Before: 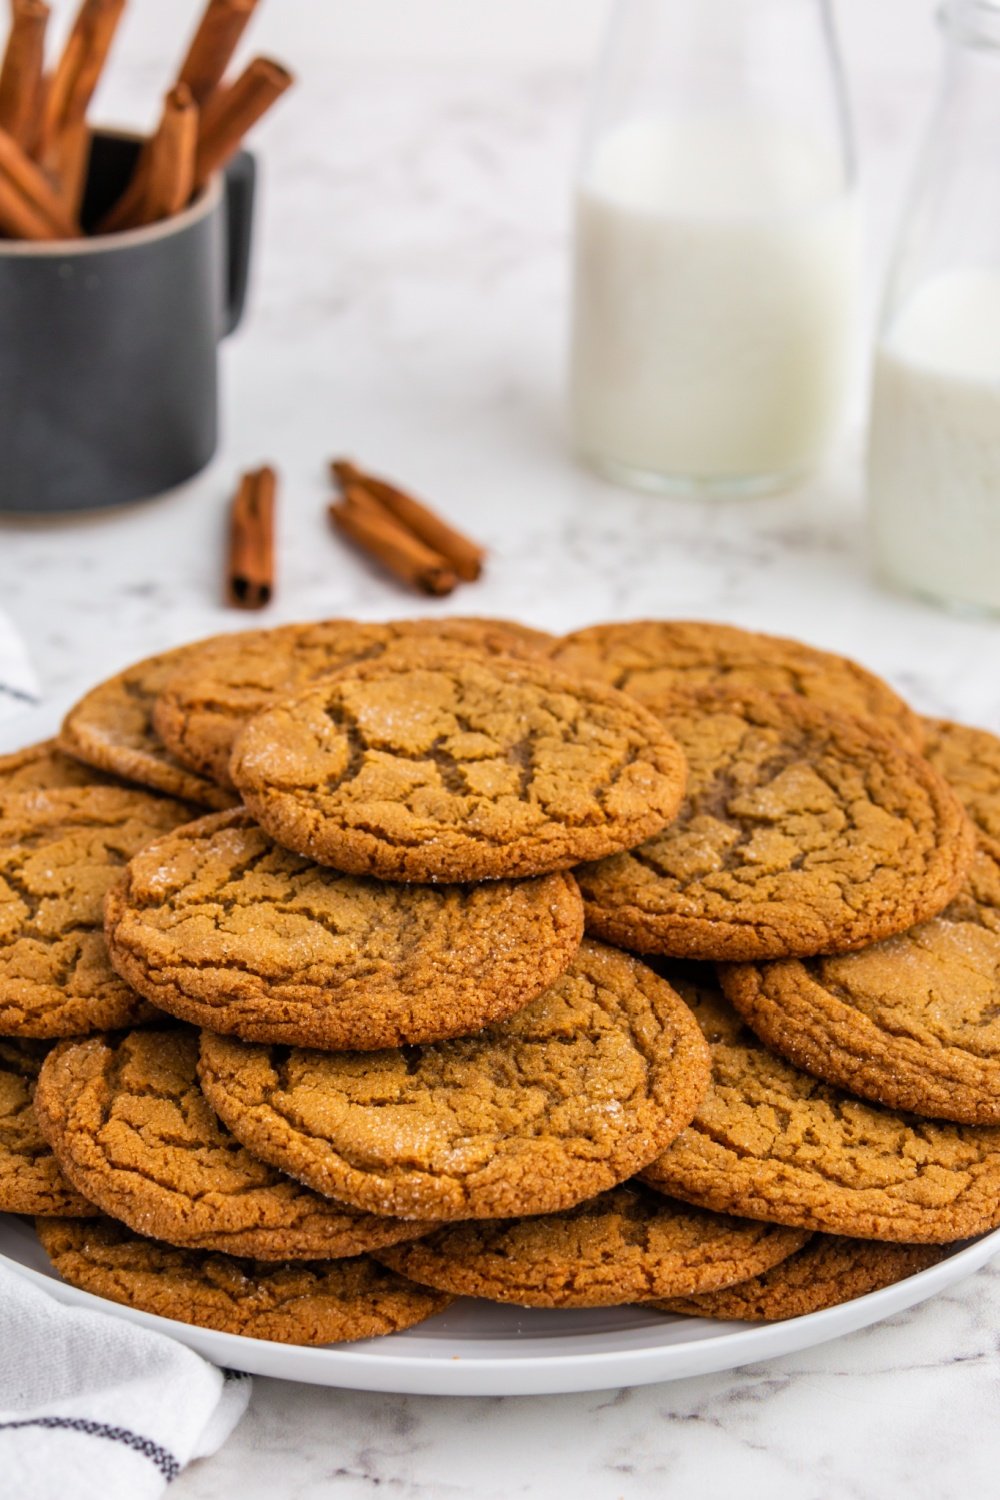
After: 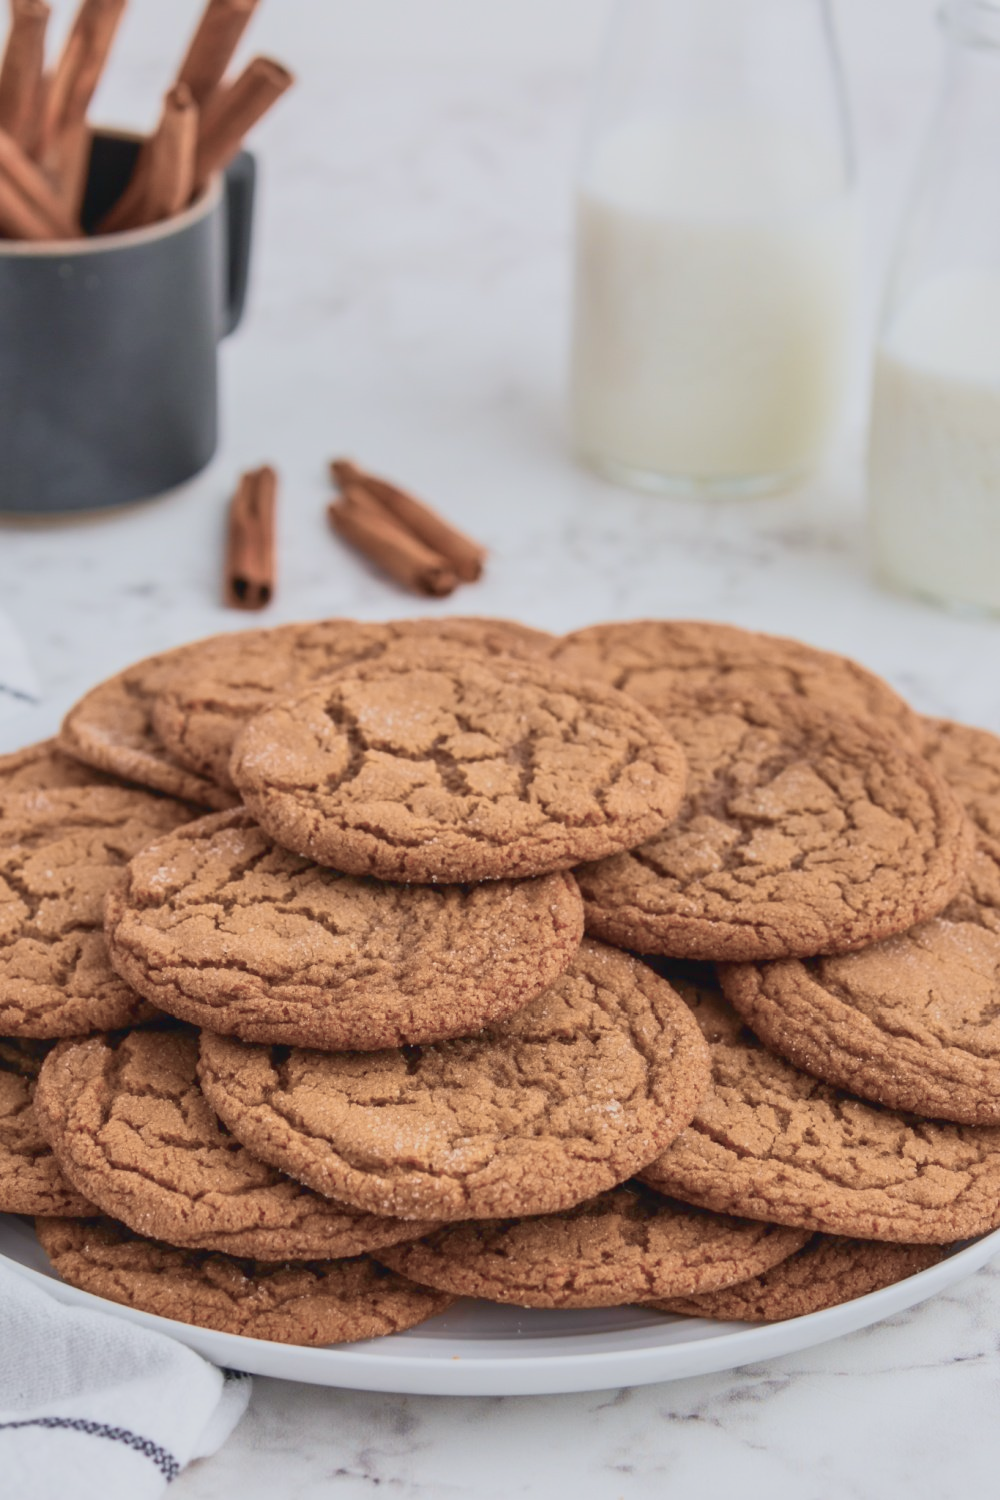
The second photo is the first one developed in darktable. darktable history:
color balance rgb: perceptual saturation grading › global saturation -27.94%, hue shift -2.27°, contrast -21.26%
tone curve: curves: ch0 [(0, 0.045) (0.155, 0.169) (0.46, 0.466) (0.751, 0.788) (1, 0.961)]; ch1 [(0, 0) (0.43, 0.408) (0.472, 0.469) (0.505, 0.503) (0.553, 0.563) (0.592, 0.581) (0.631, 0.625) (1, 1)]; ch2 [(0, 0) (0.505, 0.495) (0.55, 0.557) (0.583, 0.573) (1, 1)], color space Lab, independent channels, preserve colors none
